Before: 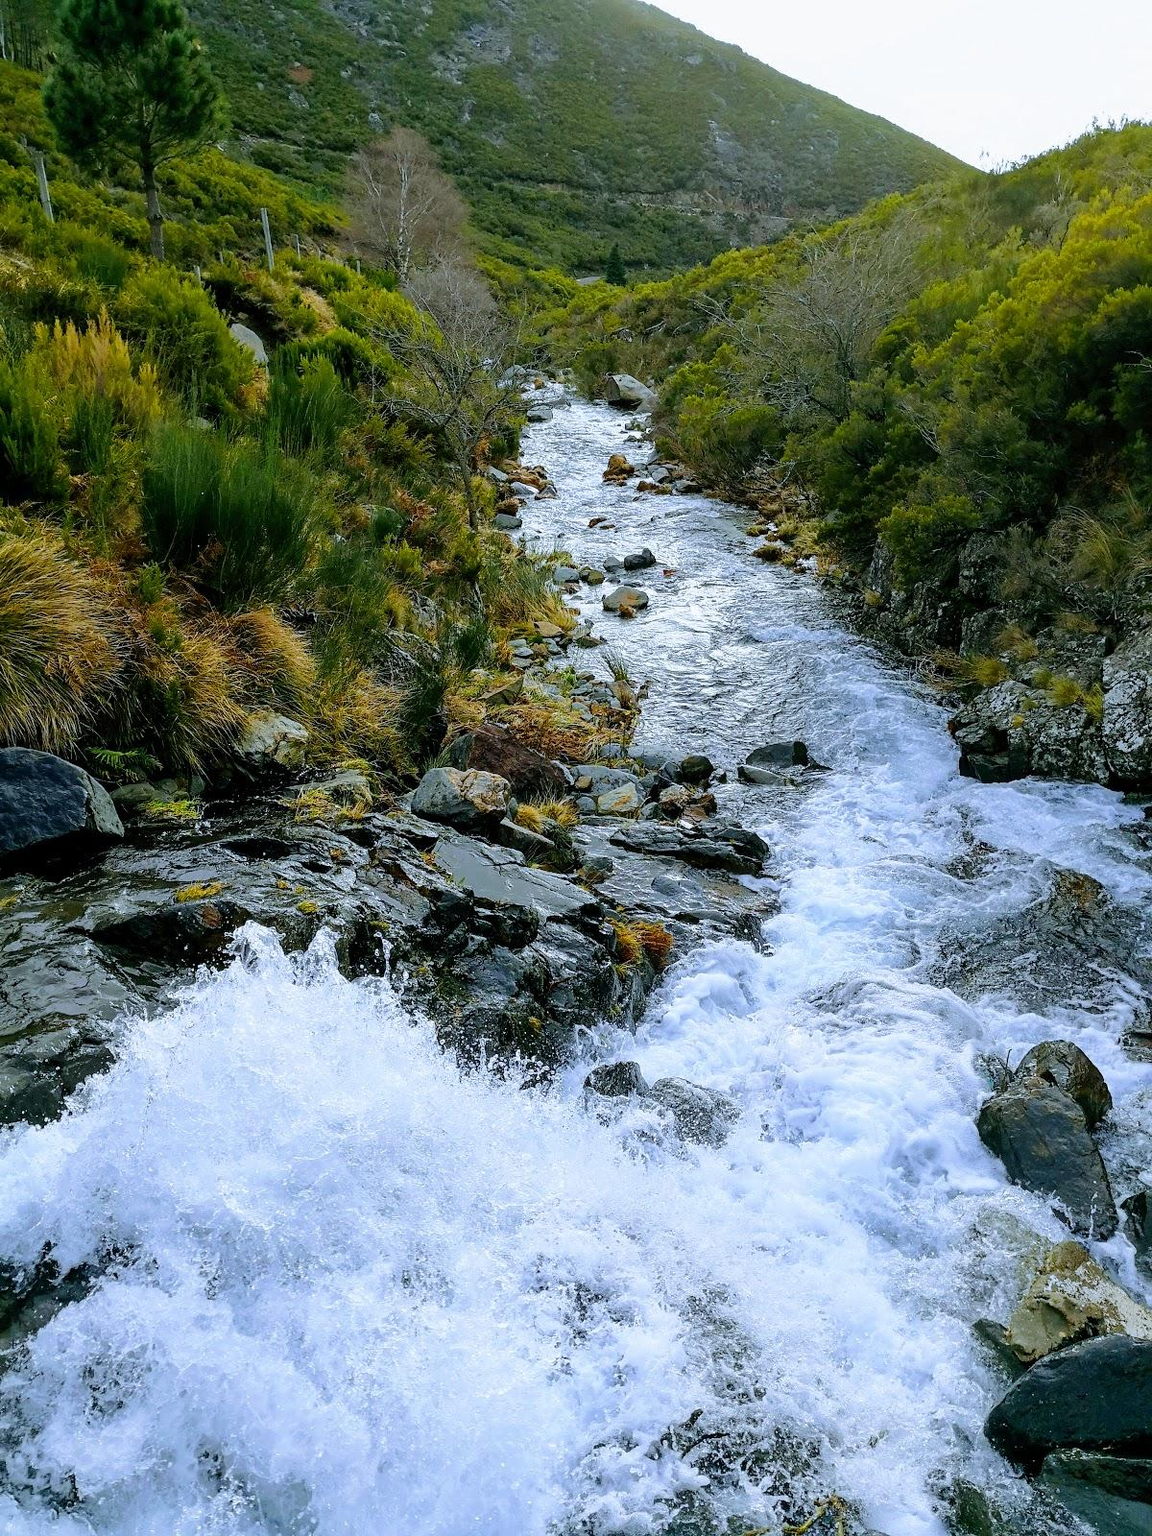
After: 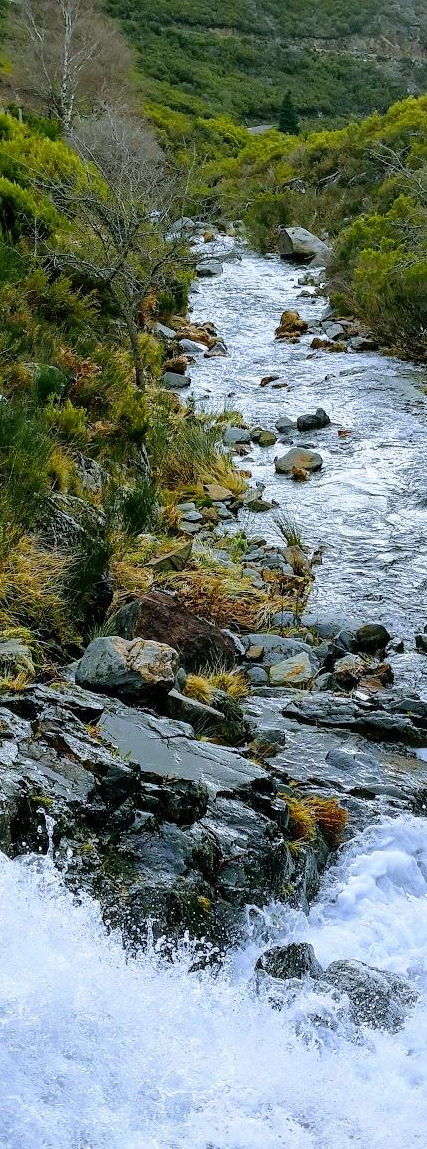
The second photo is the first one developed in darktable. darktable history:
crop and rotate: left 29.499%, top 10.224%, right 34.84%, bottom 17.923%
